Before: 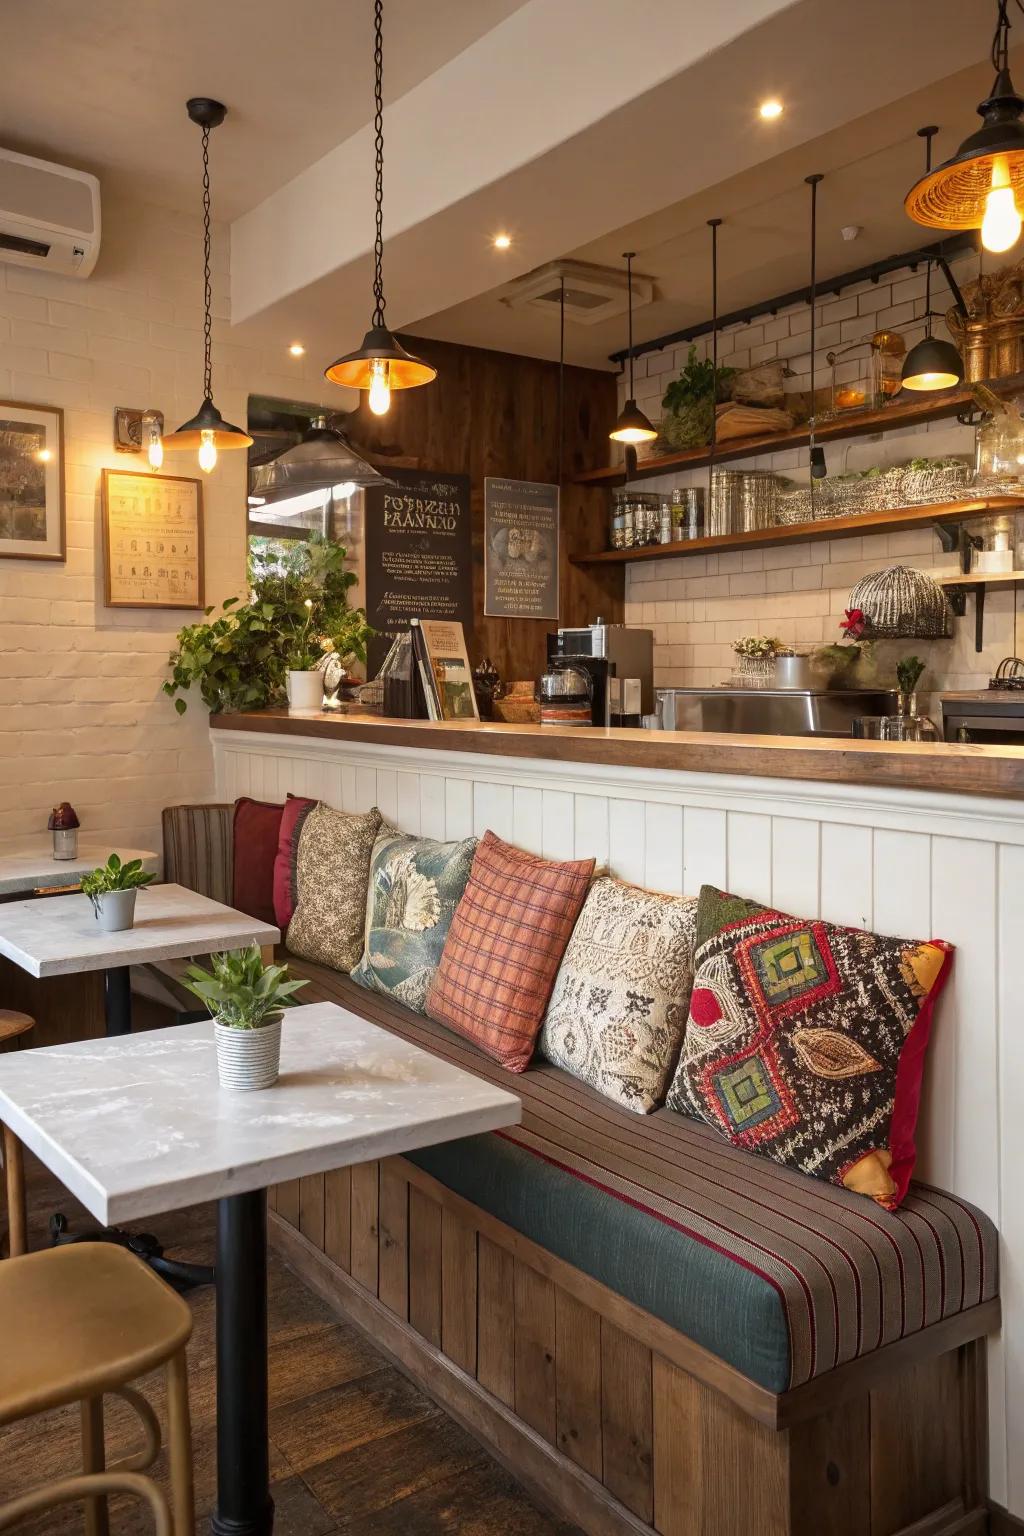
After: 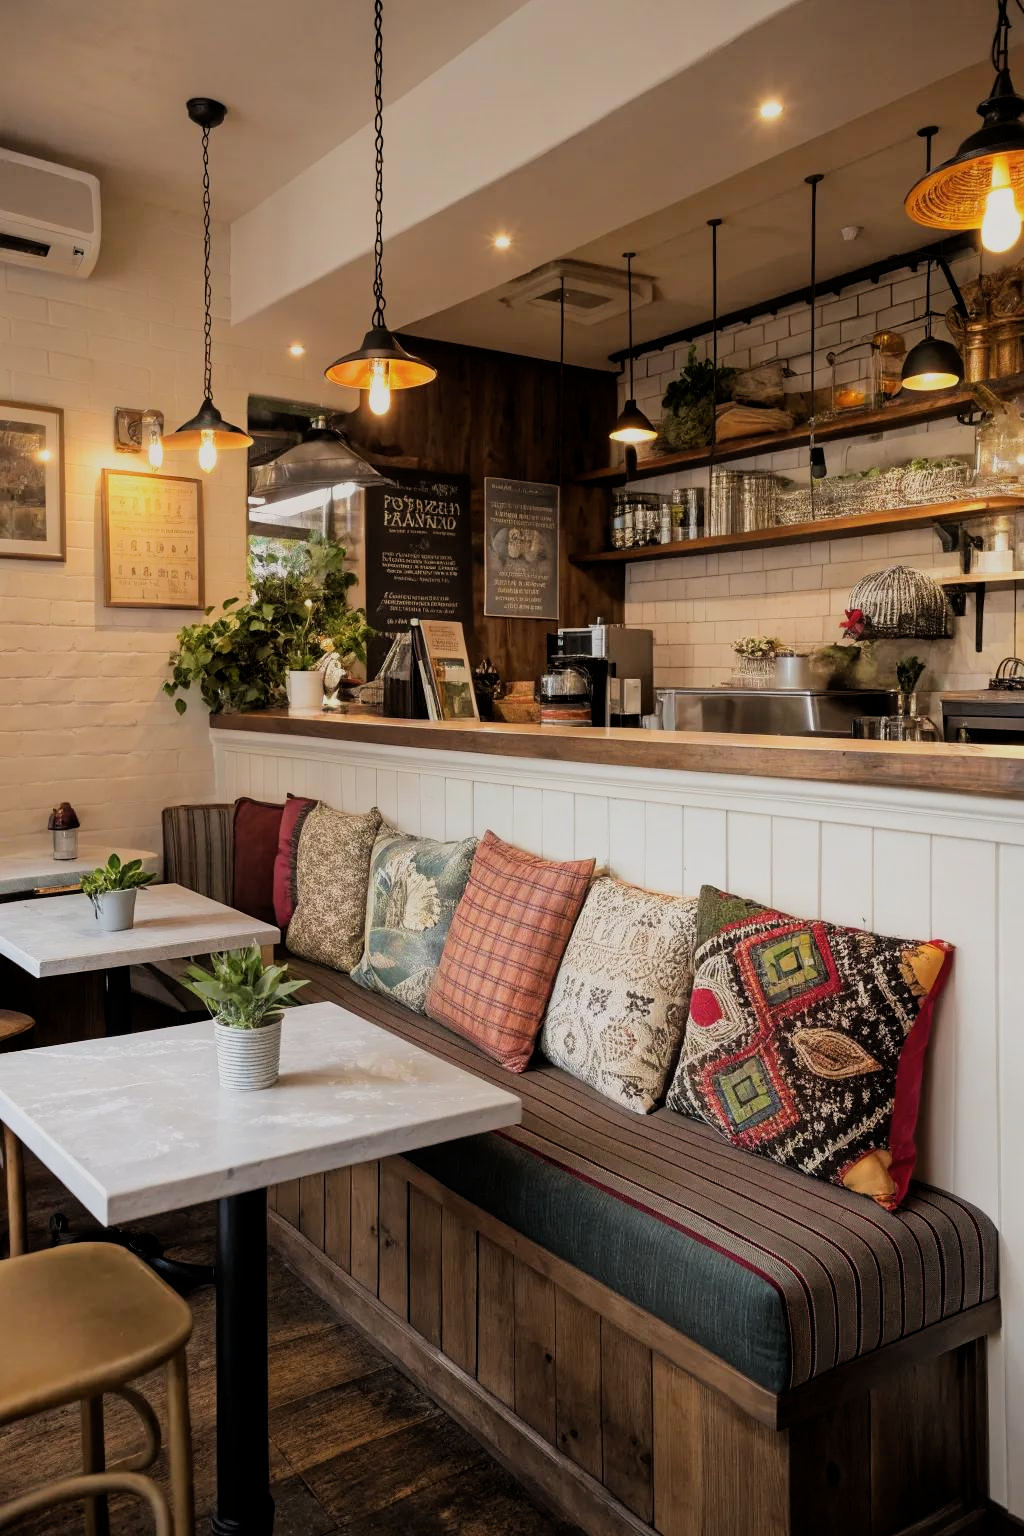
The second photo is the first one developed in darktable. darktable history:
filmic rgb: black relative exposure -5 EV, hardness 2.88, contrast 1.2
contrast equalizer: octaves 7, y [[0.6 ×6], [0.55 ×6], [0 ×6], [0 ×6], [0 ×6]], mix -0.2
